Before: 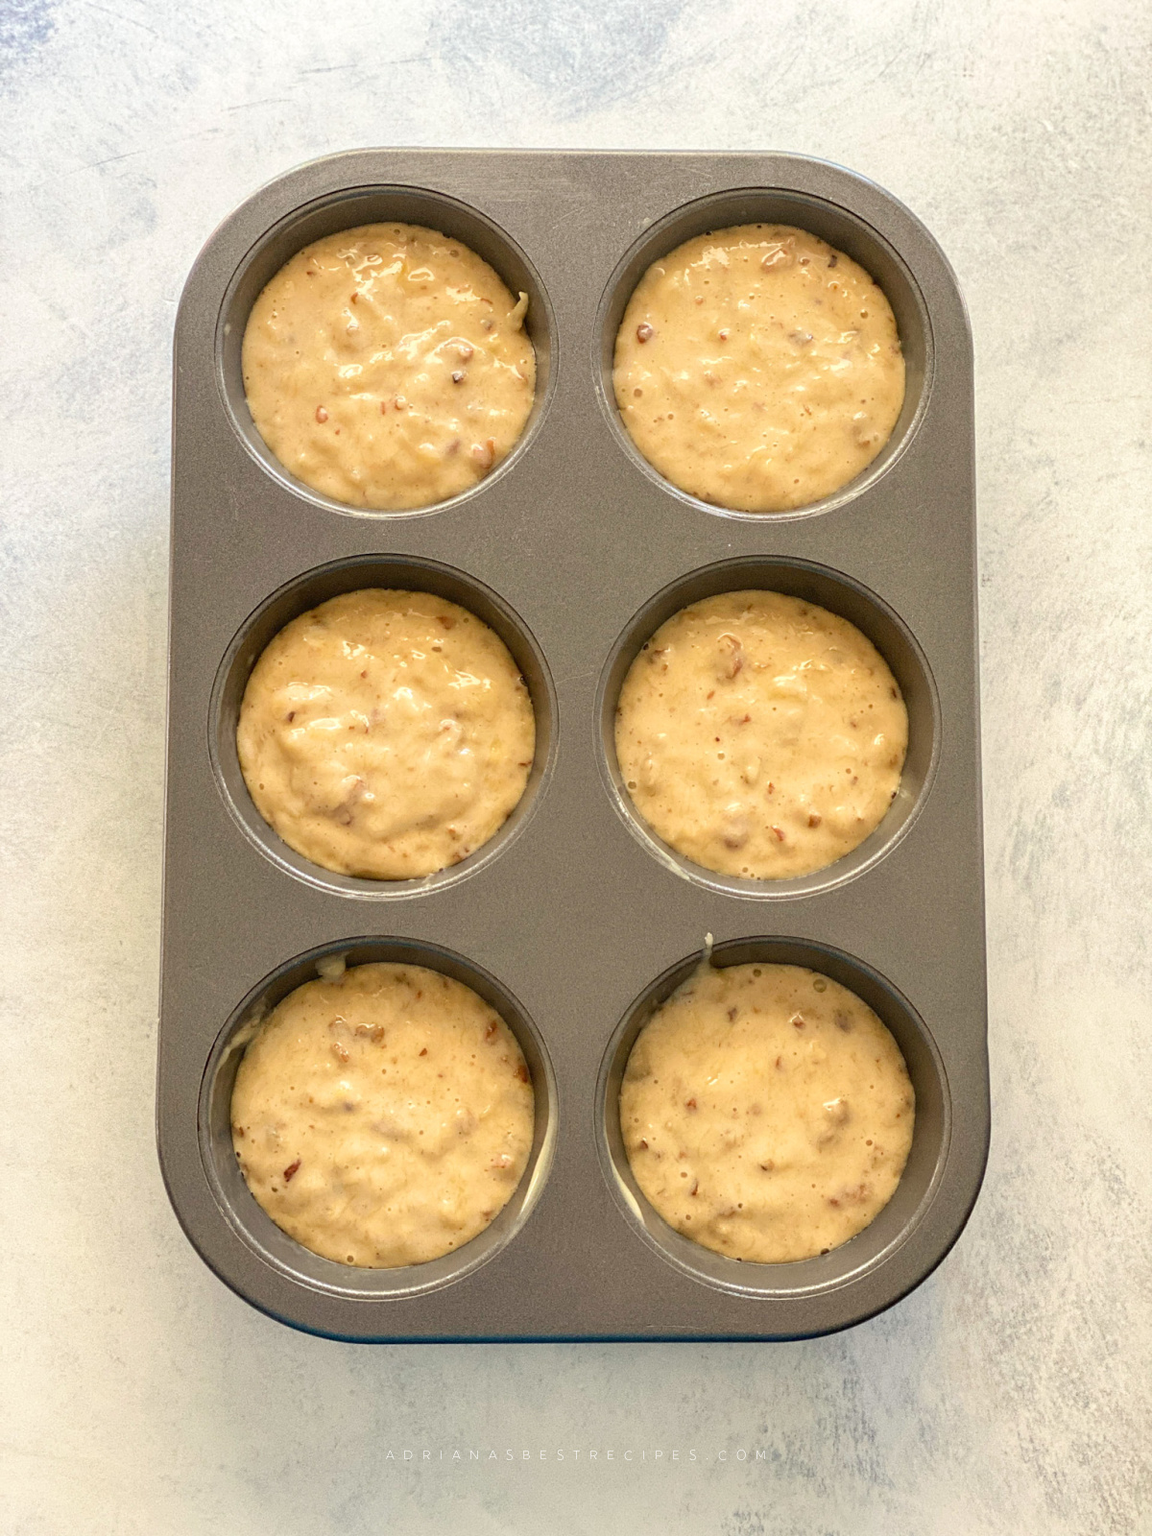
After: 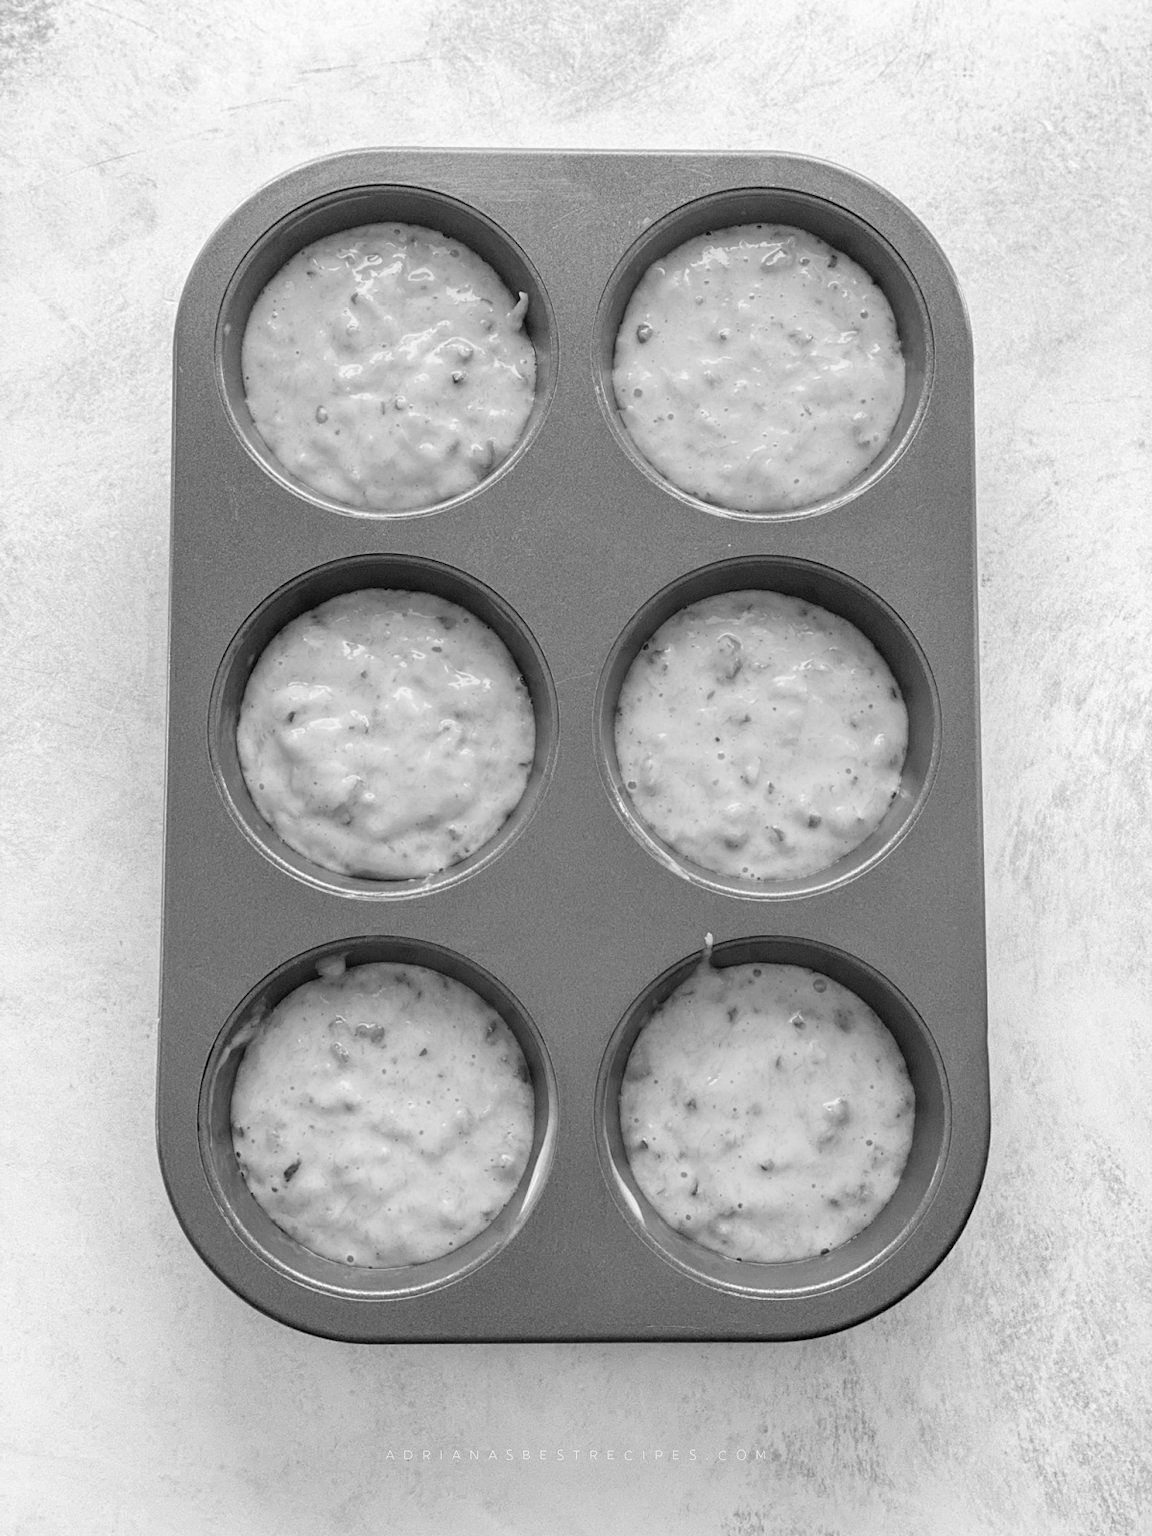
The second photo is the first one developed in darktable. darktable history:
monochrome: a 16.06, b 15.48, size 1
color balance rgb: perceptual saturation grading › global saturation 20%, perceptual saturation grading › highlights -25%, perceptual saturation grading › shadows 25%, global vibrance 50%
